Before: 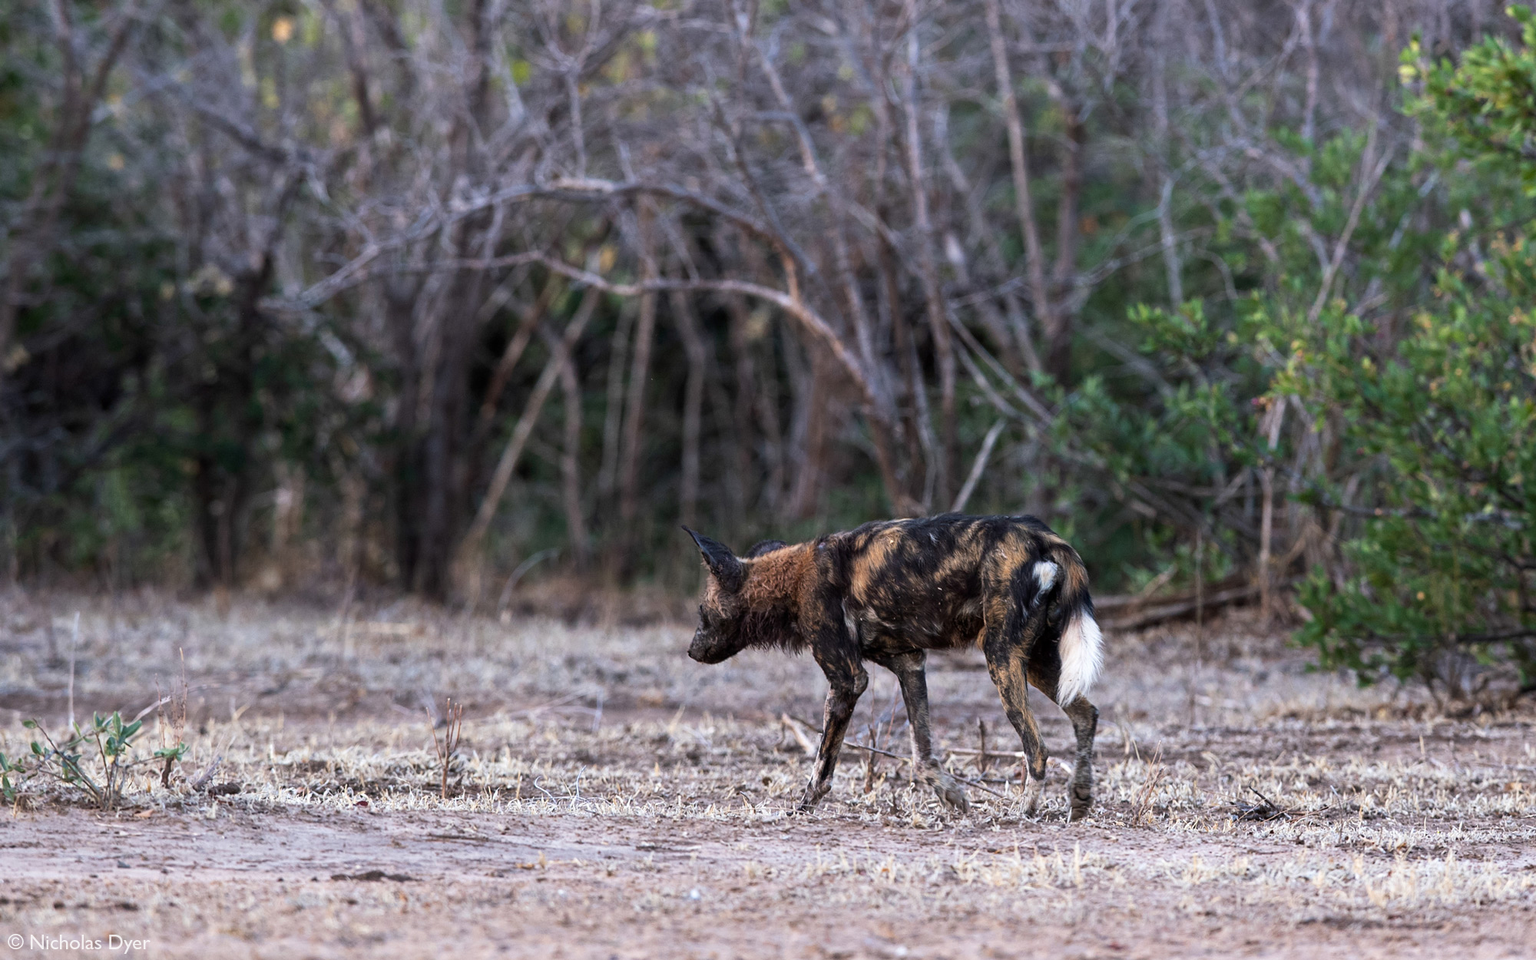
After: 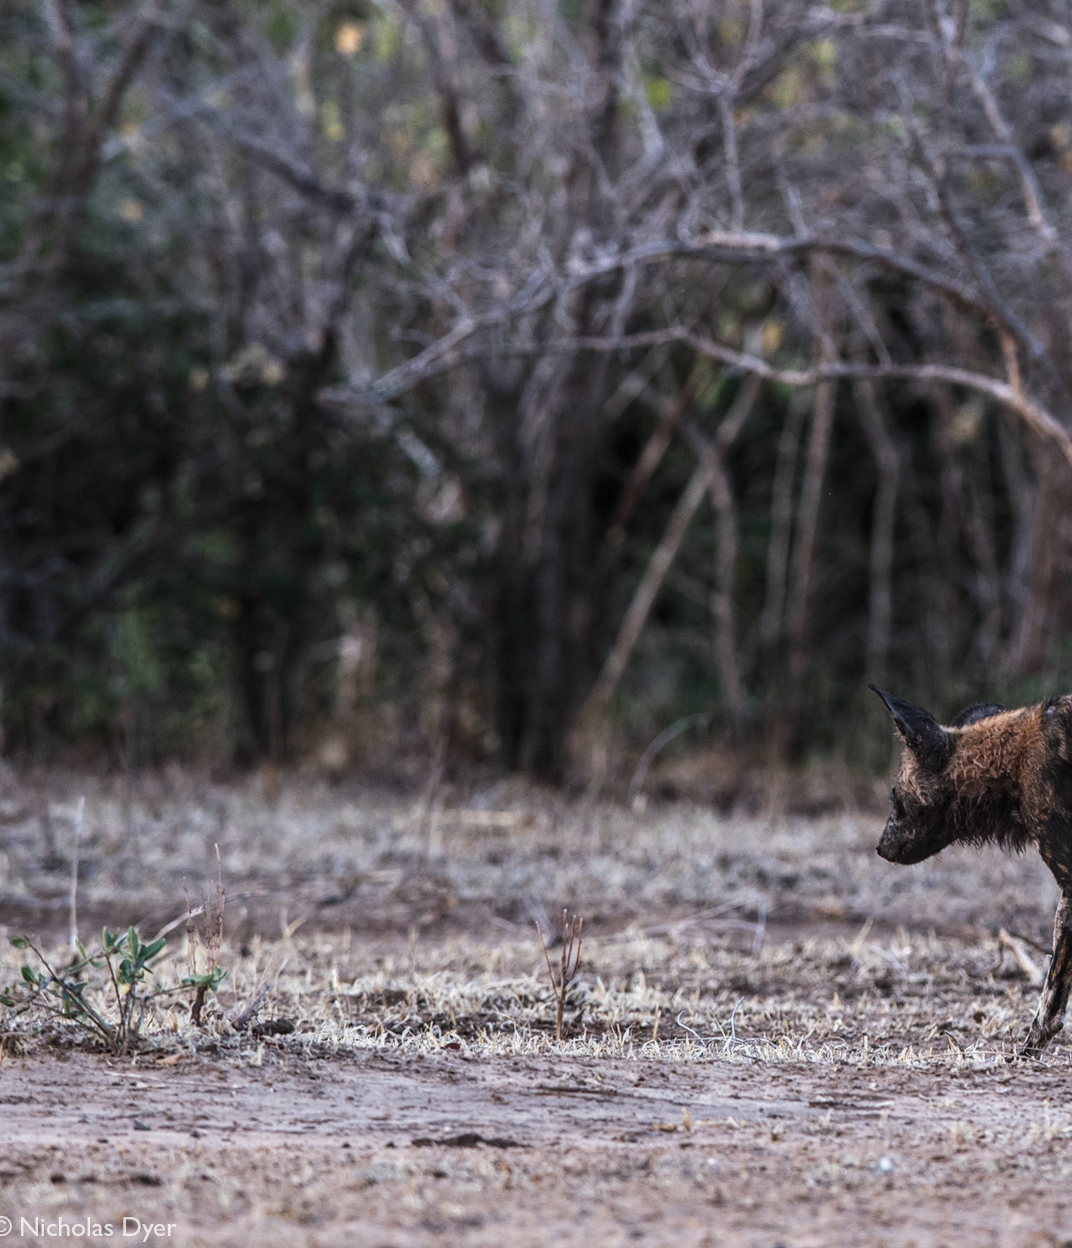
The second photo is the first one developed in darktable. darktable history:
crop: left 0.952%, right 45.435%, bottom 0.084%
exposure: black level correction -0.015, exposure -0.537 EV, compensate highlight preservation false
local contrast: detail 150%
